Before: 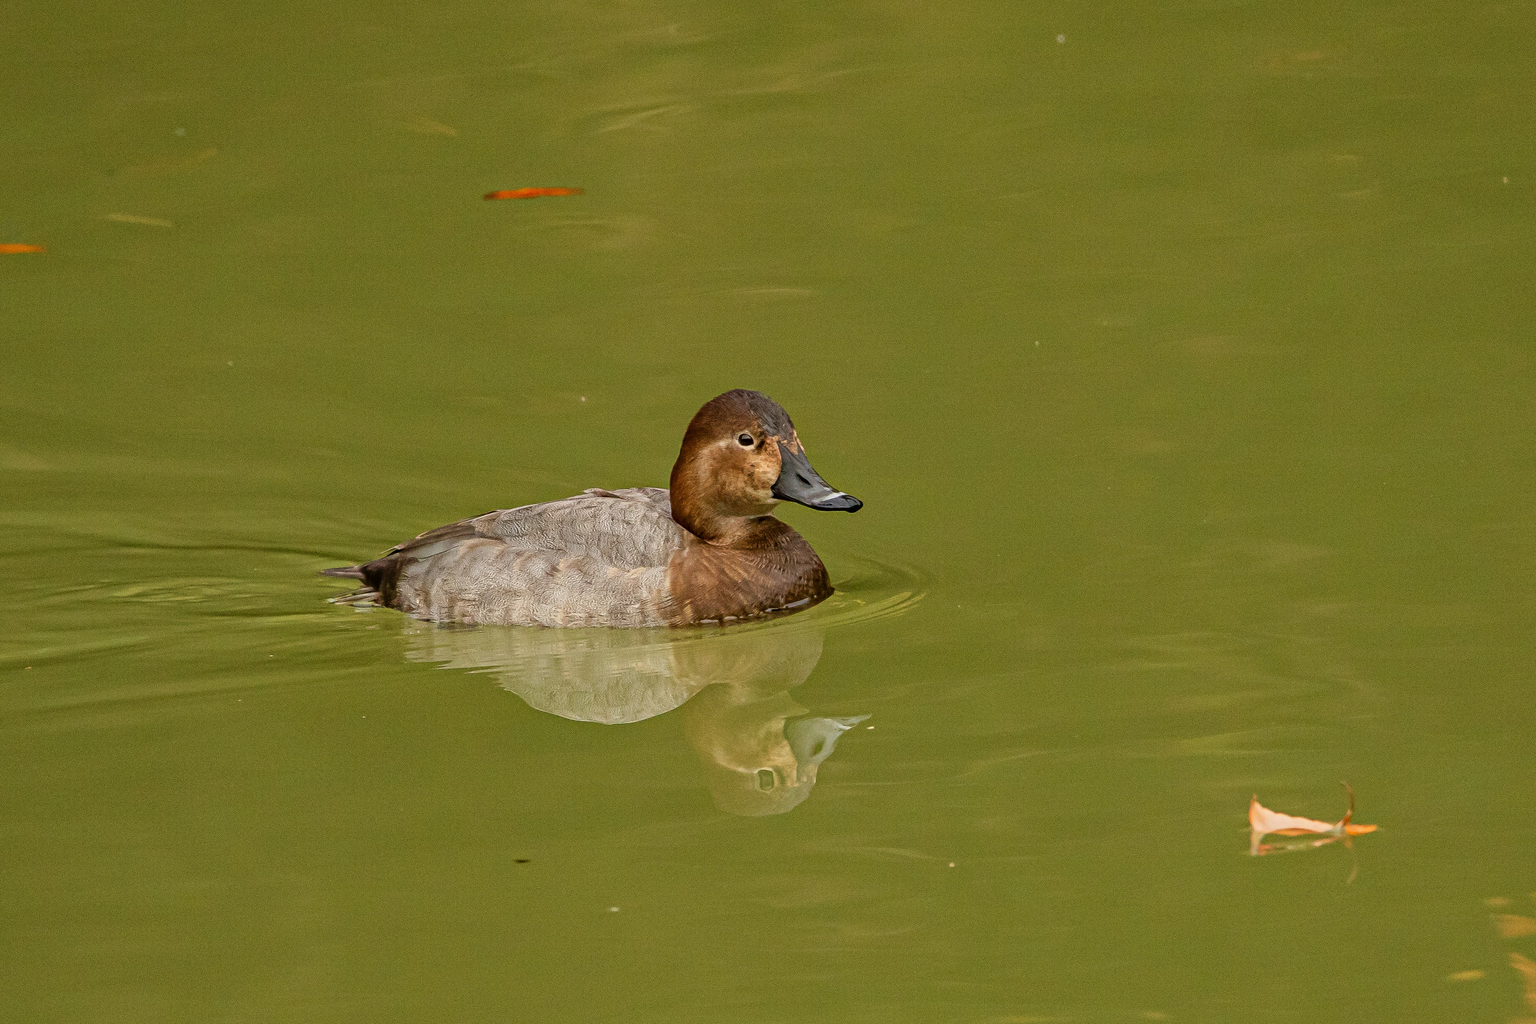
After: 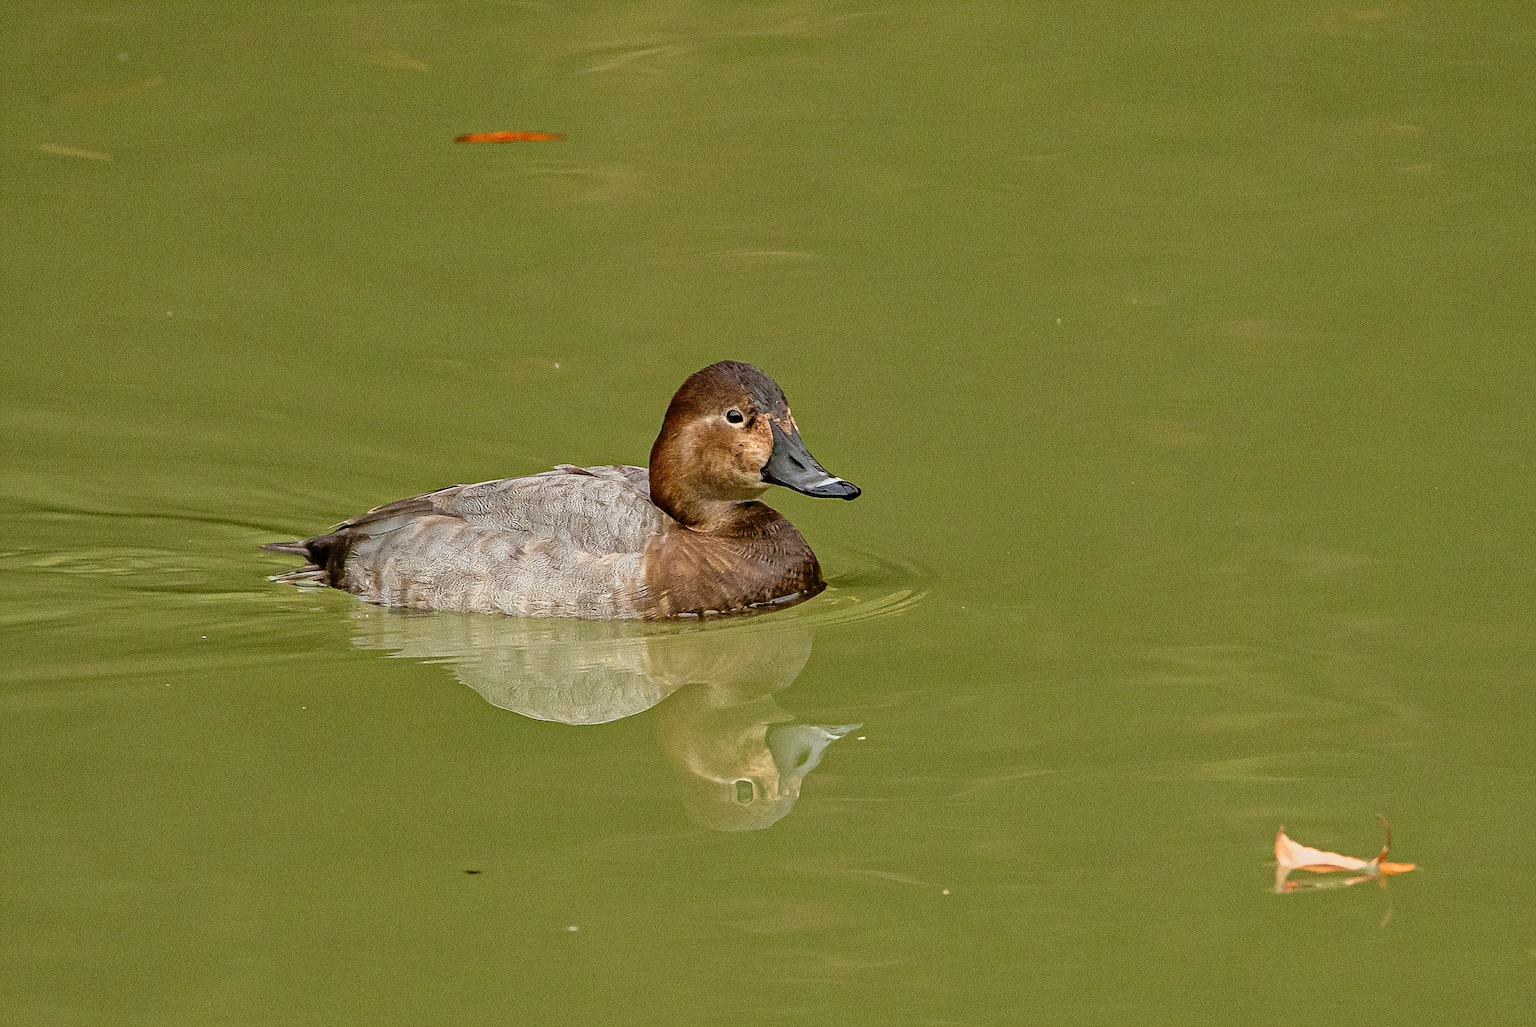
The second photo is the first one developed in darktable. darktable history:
crop and rotate: angle -1.91°, left 3.125%, top 3.813%, right 1.611%, bottom 0.57%
color calibration: x 0.355, y 0.367, temperature 4687.94 K
sharpen: on, module defaults
tone curve: curves: ch0 [(0, 0) (0.058, 0.027) (0.214, 0.183) (0.304, 0.288) (0.561, 0.554) (0.687, 0.677) (0.768, 0.768) (0.858, 0.861) (0.986, 0.957)]; ch1 [(0, 0) (0.172, 0.123) (0.312, 0.296) (0.437, 0.429) (0.471, 0.469) (0.502, 0.5) (0.513, 0.515) (0.583, 0.604) (0.631, 0.659) (0.703, 0.721) (0.889, 0.924) (1, 1)]; ch2 [(0, 0) (0.411, 0.424) (0.485, 0.497) (0.502, 0.5) (0.517, 0.511) (0.566, 0.573) (0.622, 0.613) (0.709, 0.677) (1, 1)], preserve colors none
exposure: exposure 0.169 EV, compensate highlight preservation false
contrast brightness saturation: saturation -0.061
